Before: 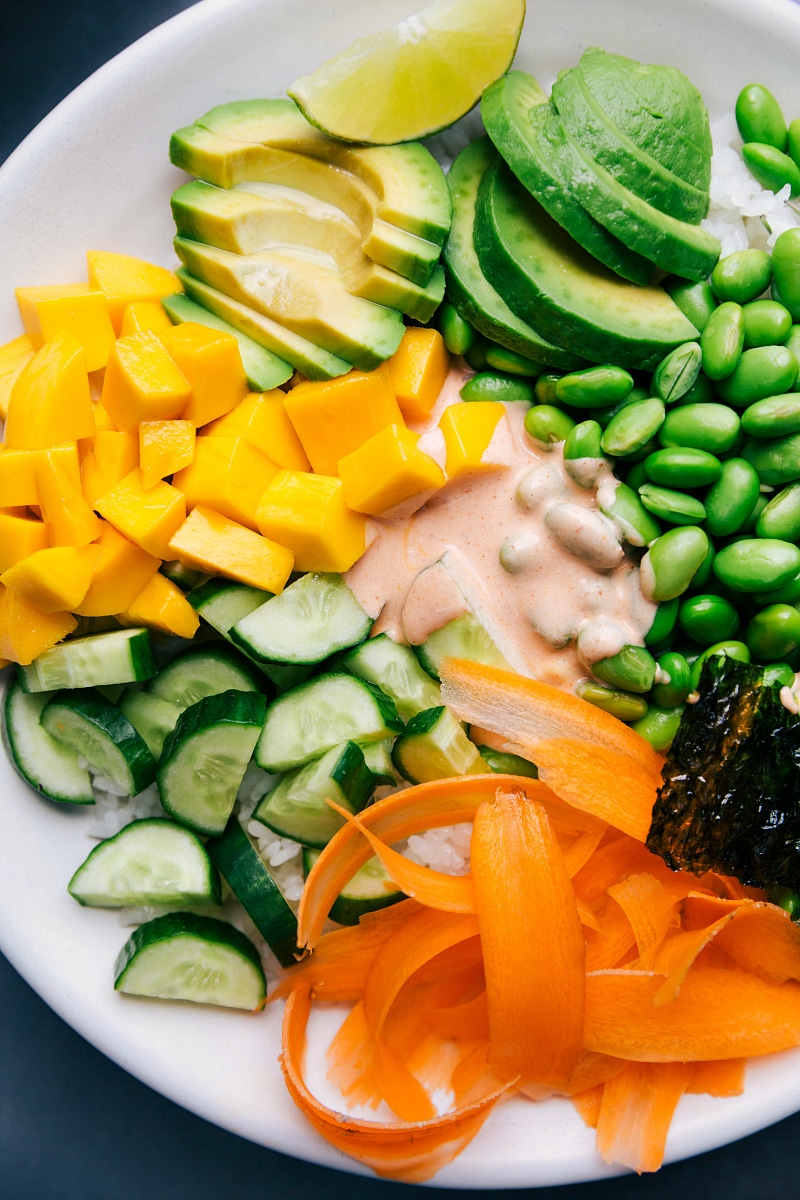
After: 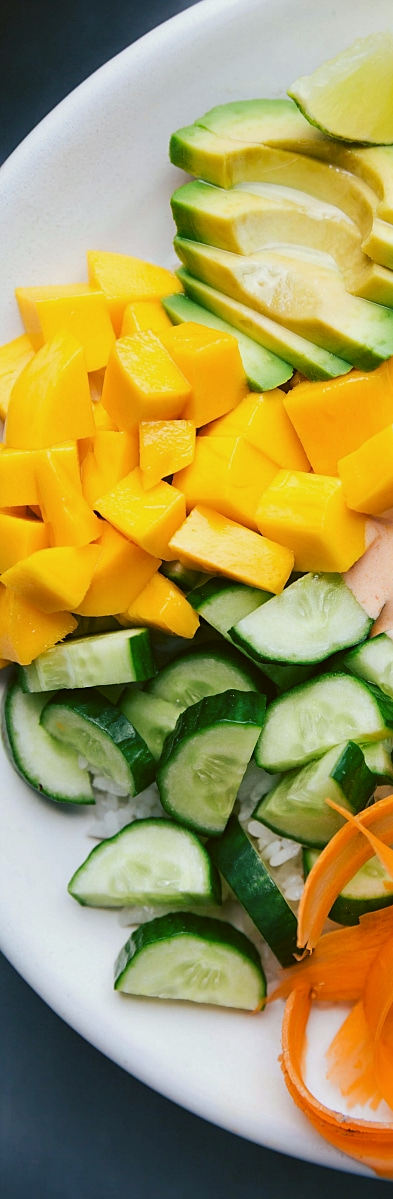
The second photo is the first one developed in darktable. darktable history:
bloom: size 3%, threshold 100%, strength 0%
sharpen: amount 0.2
color balance: lift [1.004, 1.002, 1.002, 0.998], gamma [1, 1.007, 1.002, 0.993], gain [1, 0.977, 1.013, 1.023], contrast -3.64%
crop and rotate: left 0%, top 0%, right 50.845%
